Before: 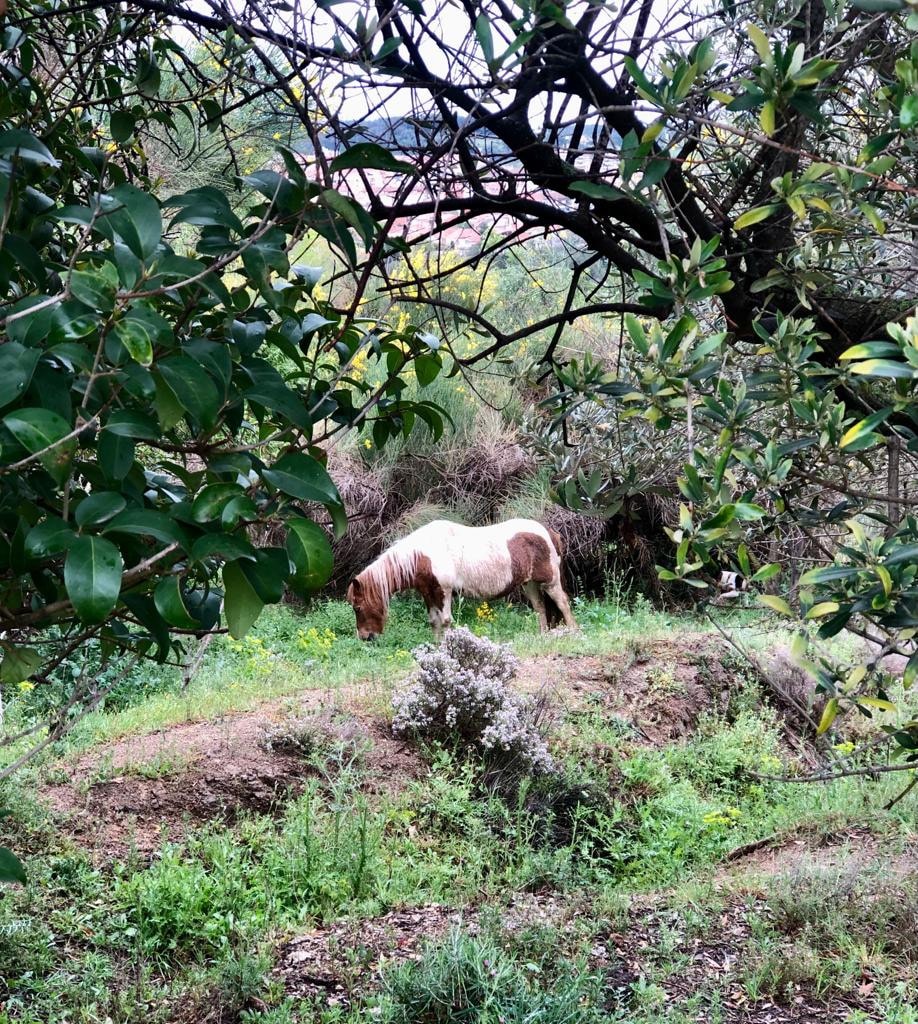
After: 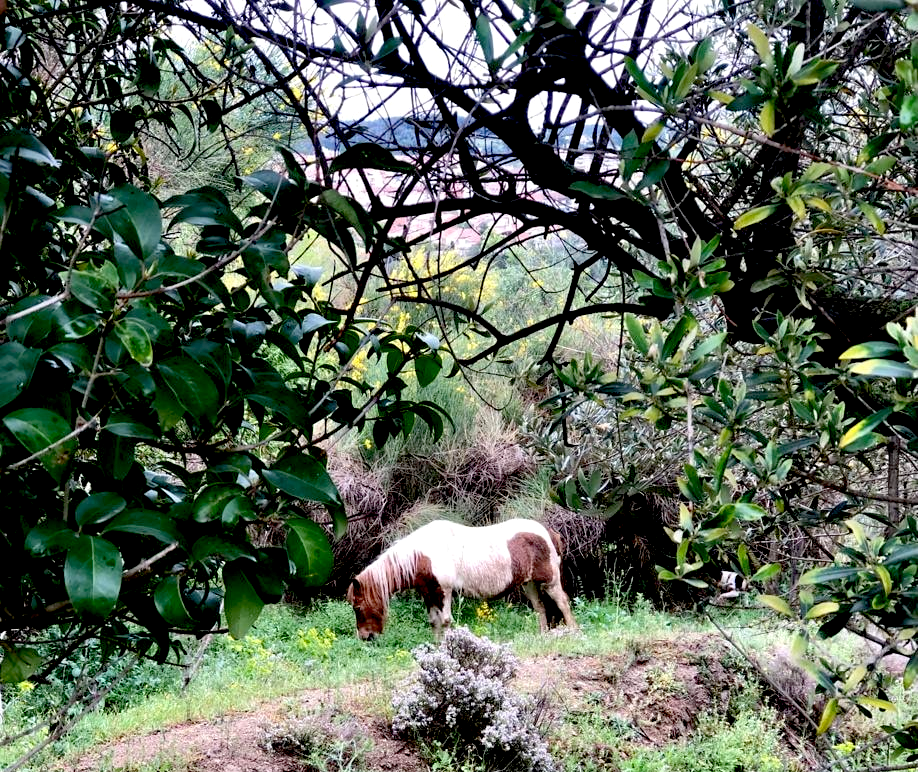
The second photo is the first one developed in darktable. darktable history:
crop: bottom 24.524%
exposure: black level correction 0.024, exposure 0.183 EV, compensate highlight preservation false
